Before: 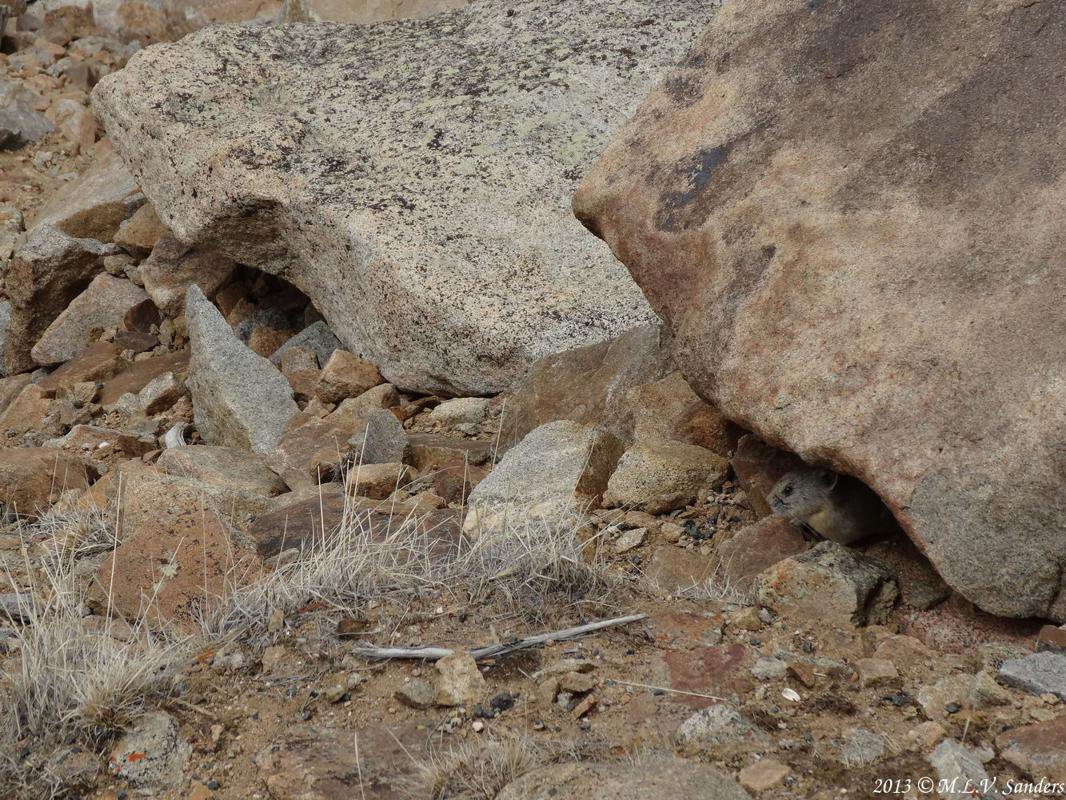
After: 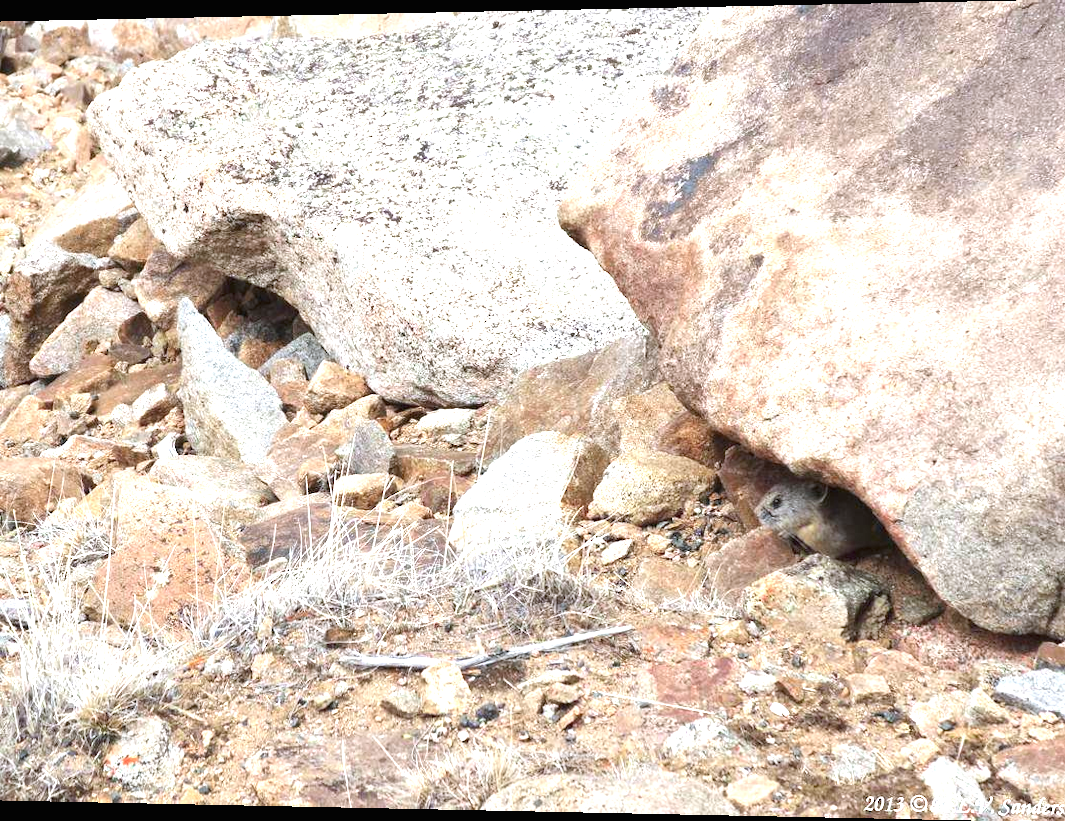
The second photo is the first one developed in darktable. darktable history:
color correction: highlights a* -0.772, highlights b* -8.92
rotate and perspective: lens shift (horizontal) -0.055, automatic cropping off
rgb levels: preserve colors max RGB
white balance: emerald 1
exposure: black level correction 0, exposure 1.975 EV, compensate exposure bias true, compensate highlight preservation false
